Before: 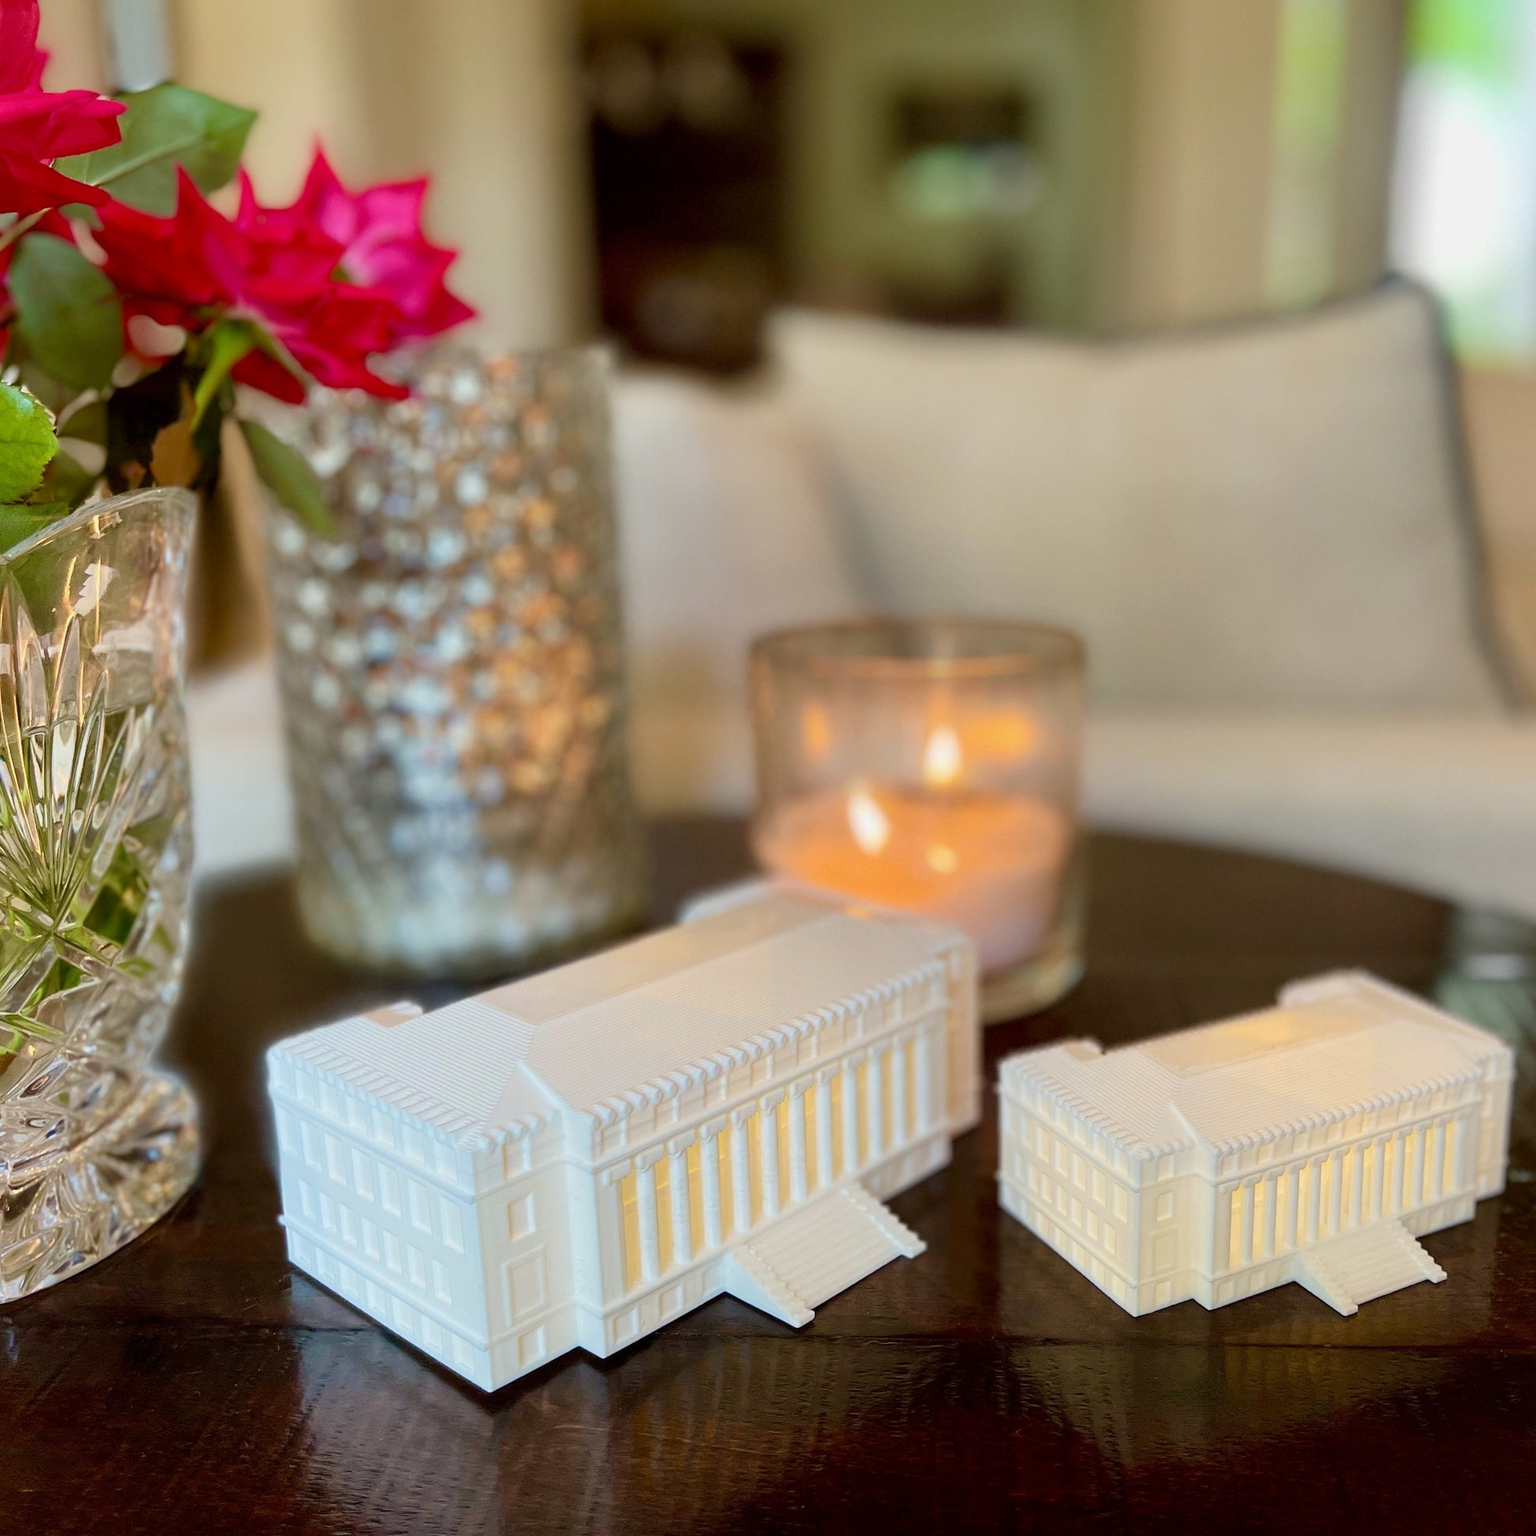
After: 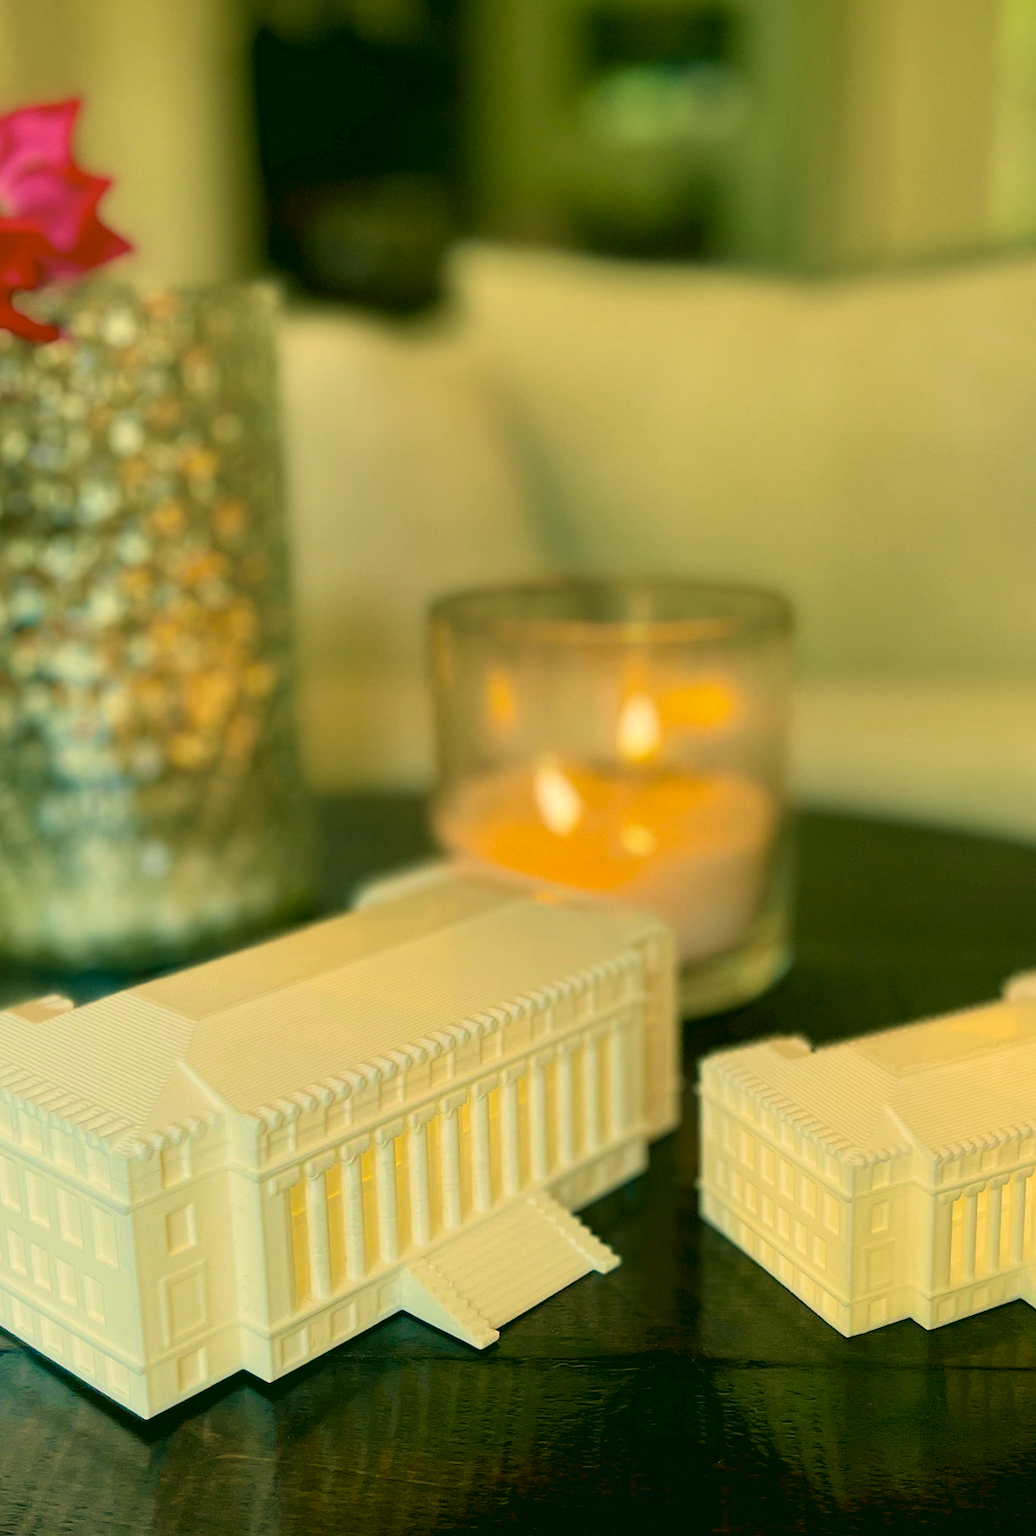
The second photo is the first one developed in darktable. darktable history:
velvia: strength 36.69%
color correction: highlights a* 5.7, highlights b* 33.34, shadows a* -25.16, shadows b* 4.04
crop and rotate: left 23.15%, top 5.641%, right 14.71%, bottom 2.288%
